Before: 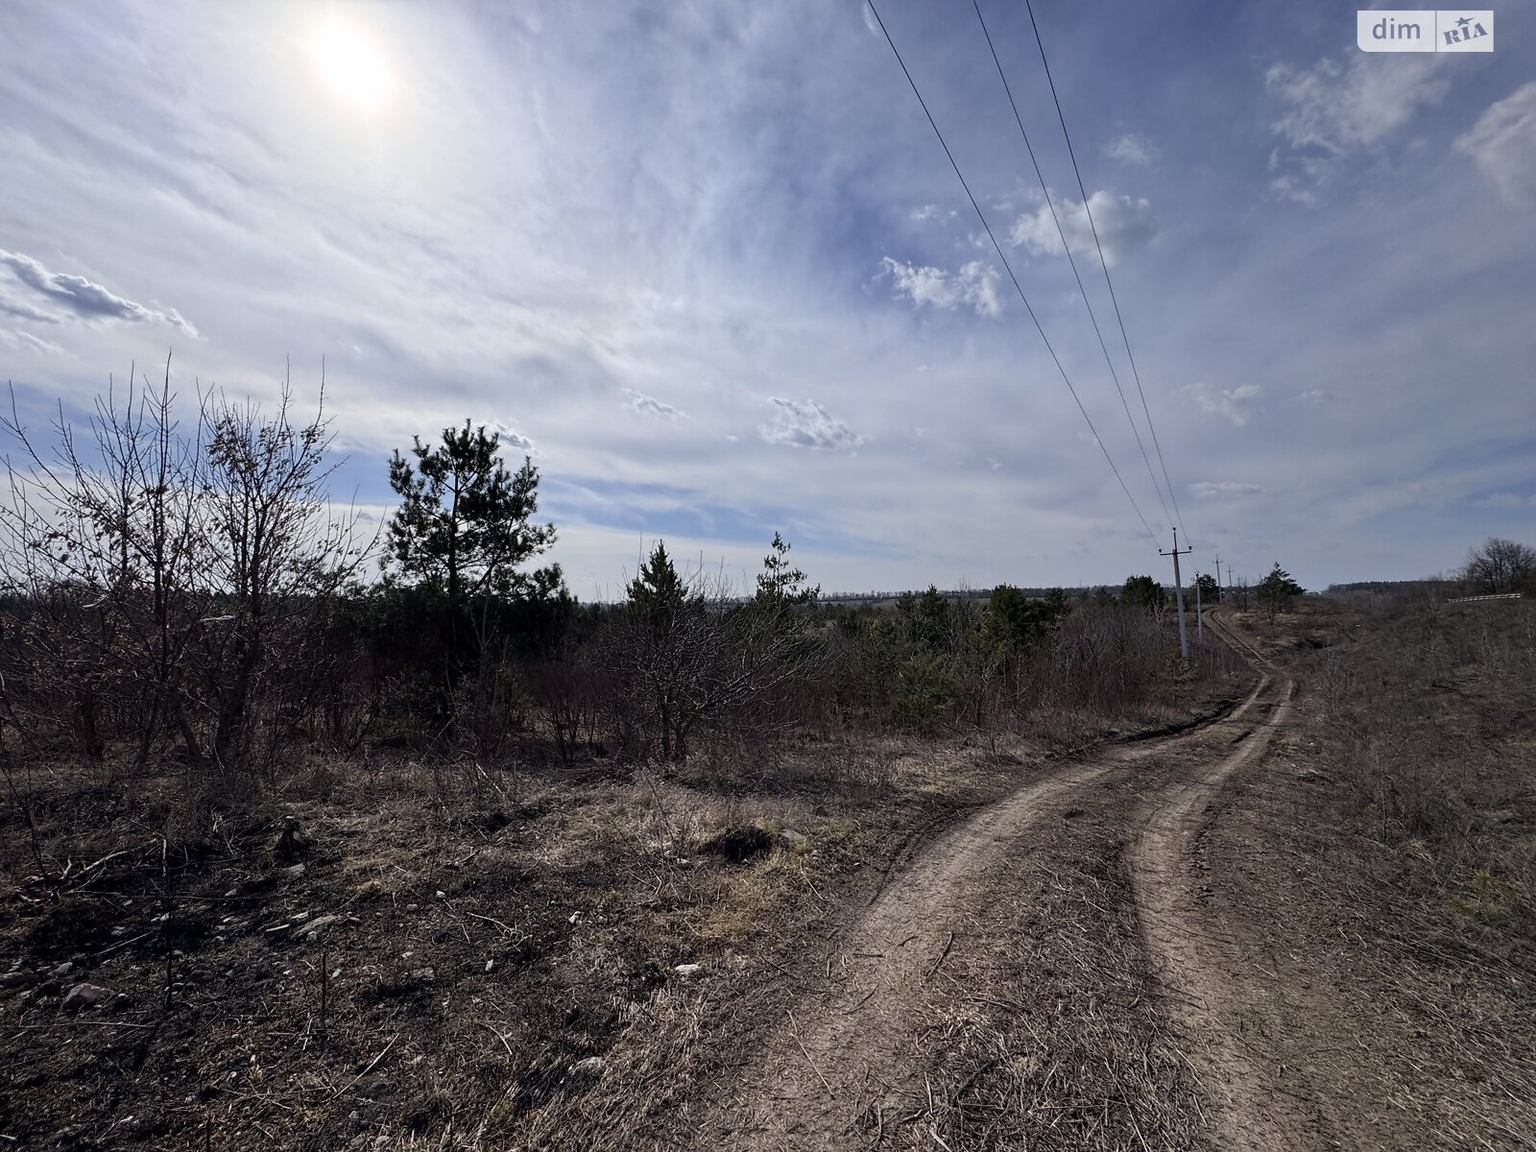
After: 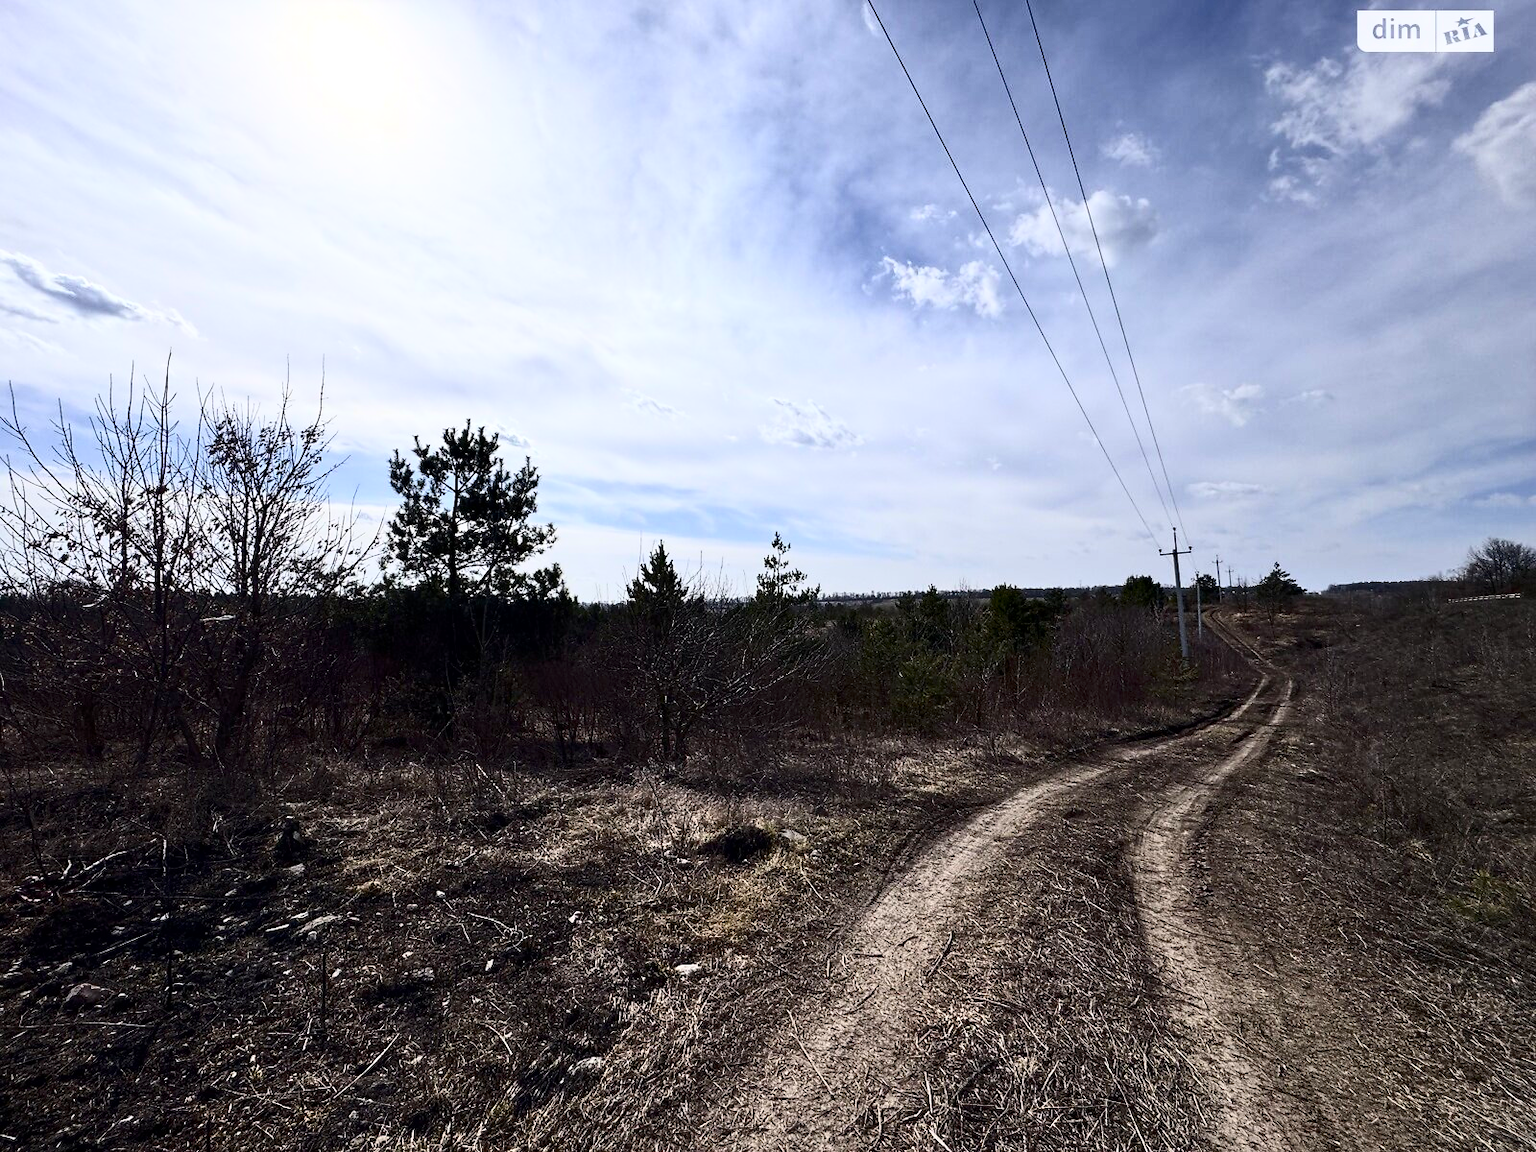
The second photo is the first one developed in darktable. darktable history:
contrast brightness saturation: contrast 0.4, brightness 0.1, saturation 0.21
exposure: black level correction 0.001, exposure 0.191 EV, compensate highlight preservation false
